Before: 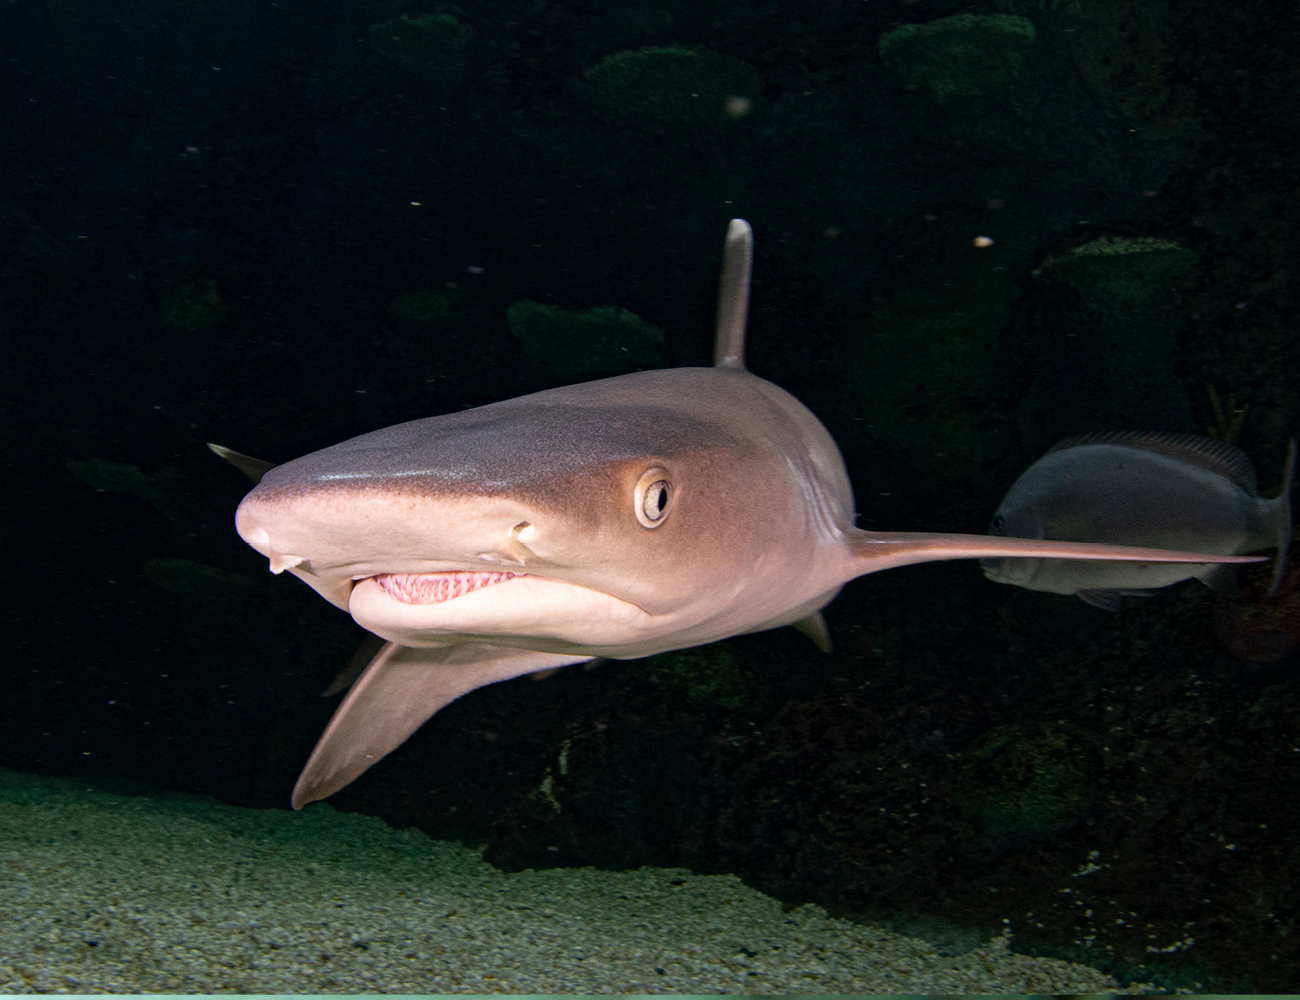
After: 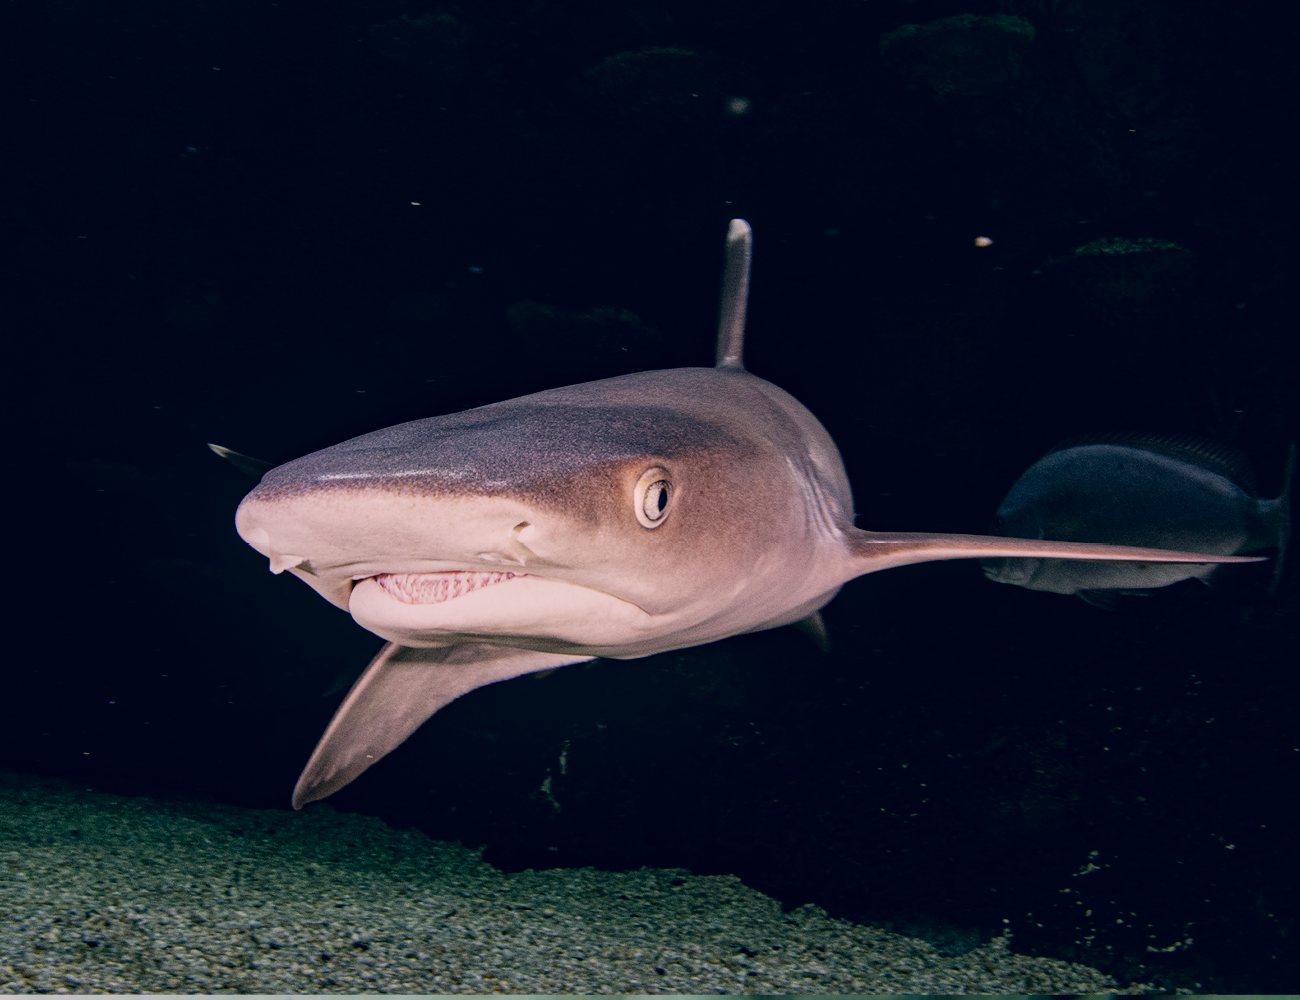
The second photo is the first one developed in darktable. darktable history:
local contrast: on, module defaults
sigmoid: skew -0.2, preserve hue 0%, red attenuation 0.1, red rotation 0.035, green attenuation 0.1, green rotation -0.017, blue attenuation 0.15, blue rotation -0.052, base primaries Rec2020
color correction: highlights a* 14.46, highlights b* 5.85, shadows a* -5.53, shadows b* -15.24, saturation 0.85
